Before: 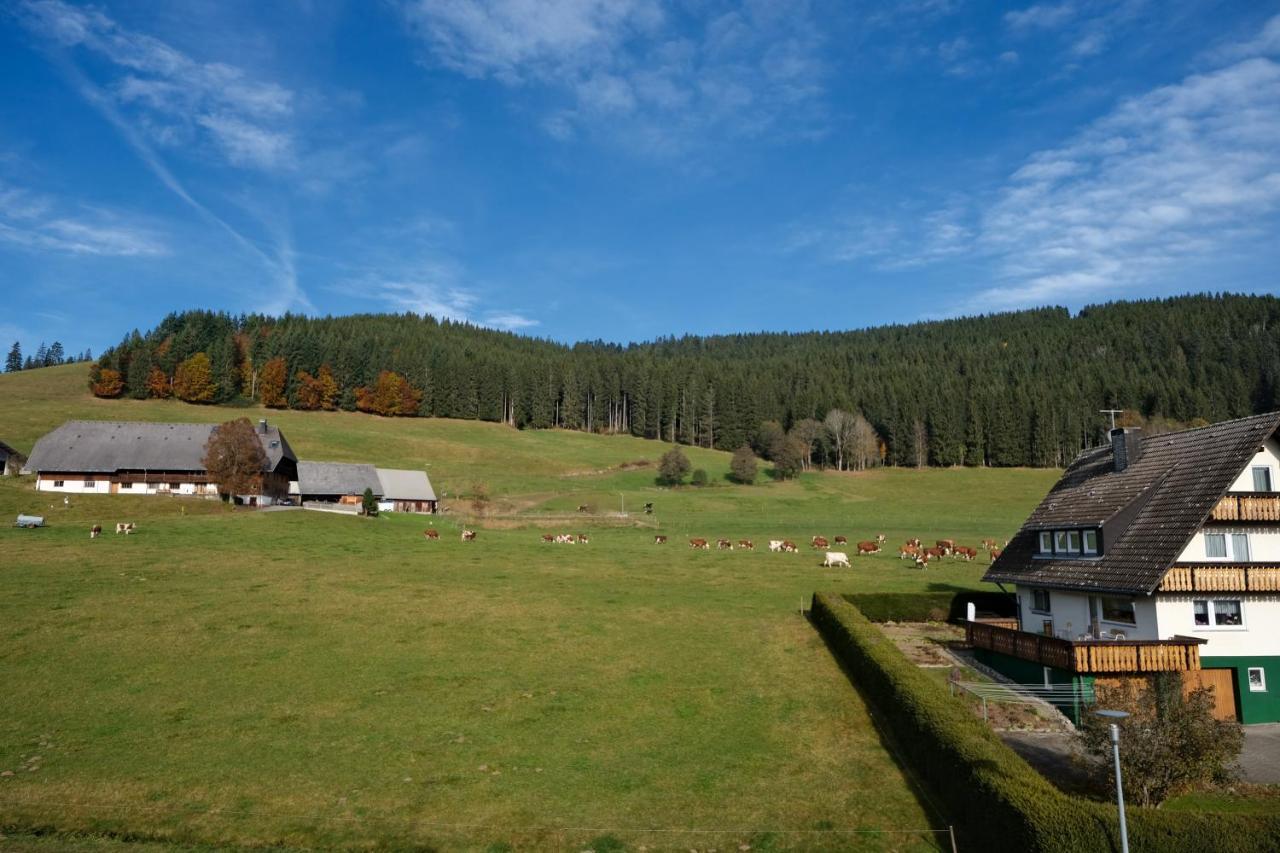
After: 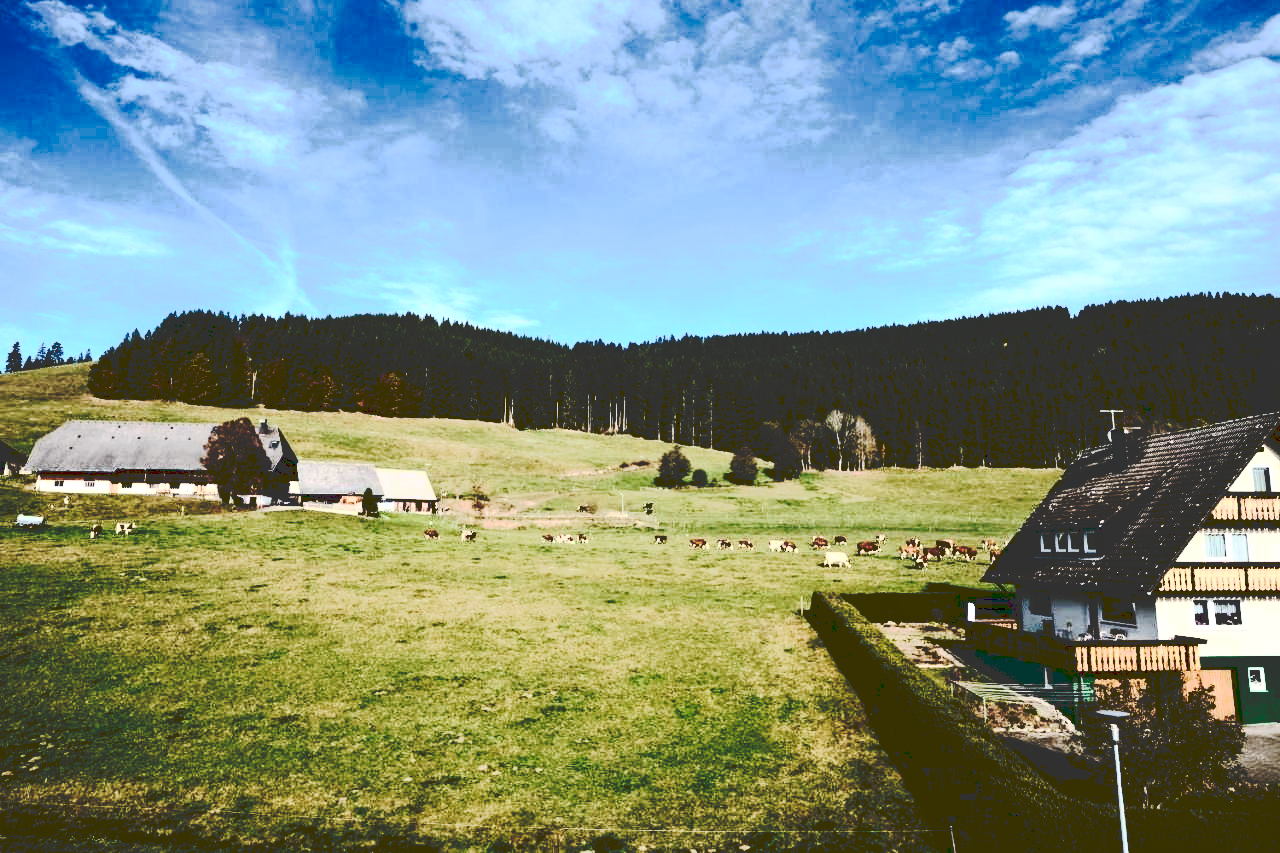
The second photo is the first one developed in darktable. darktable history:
velvia: on, module defaults
exposure: exposure 0.2 EV, compensate highlight preservation false
tone curve: curves: ch0 [(0, 0) (0.003, 0.198) (0.011, 0.198) (0.025, 0.198) (0.044, 0.198) (0.069, 0.201) (0.1, 0.202) (0.136, 0.207) (0.177, 0.212) (0.224, 0.222) (0.277, 0.27) (0.335, 0.332) (0.399, 0.422) (0.468, 0.542) (0.543, 0.626) (0.623, 0.698) (0.709, 0.764) (0.801, 0.82) (0.898, 0.863) (1, 1)], preserve colors none
contrast brightness saturation: contrast 0.93, brightness 0.2
